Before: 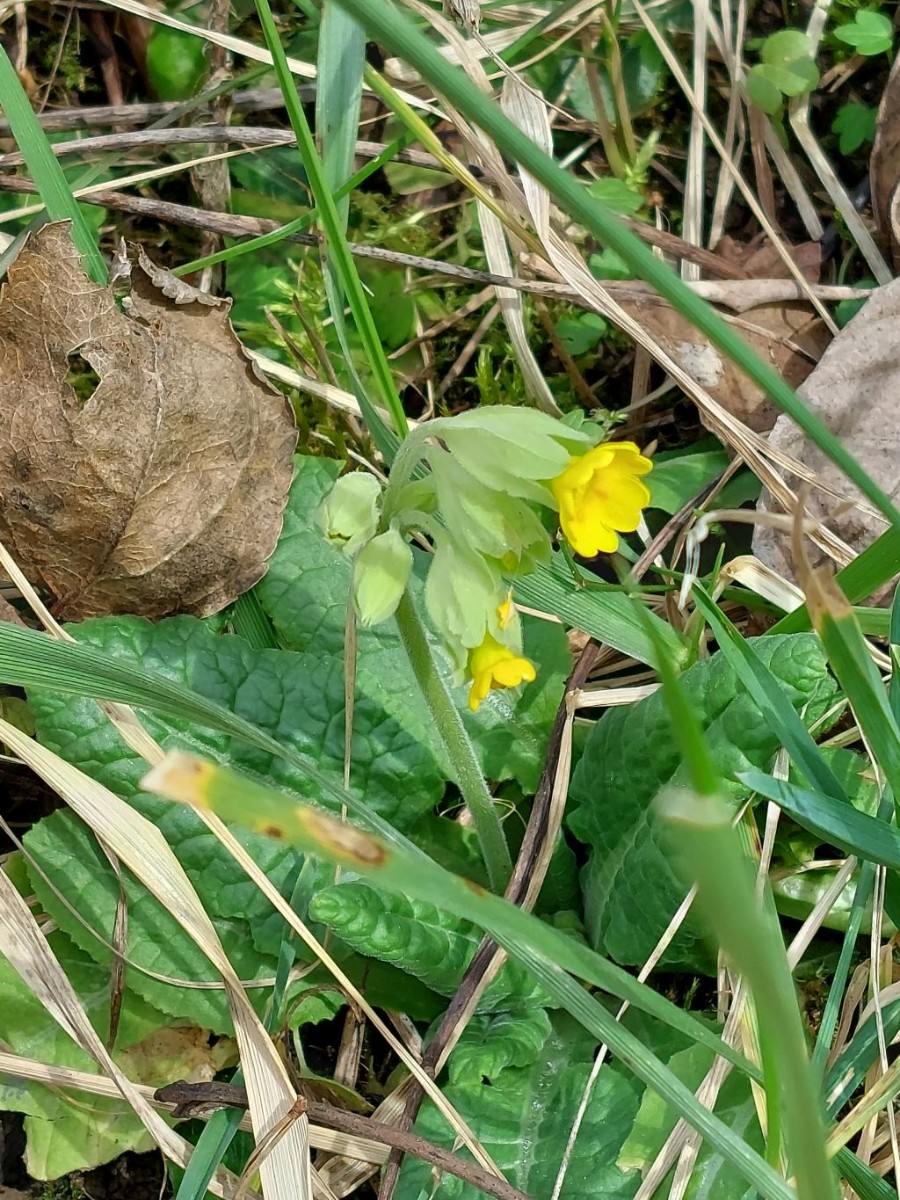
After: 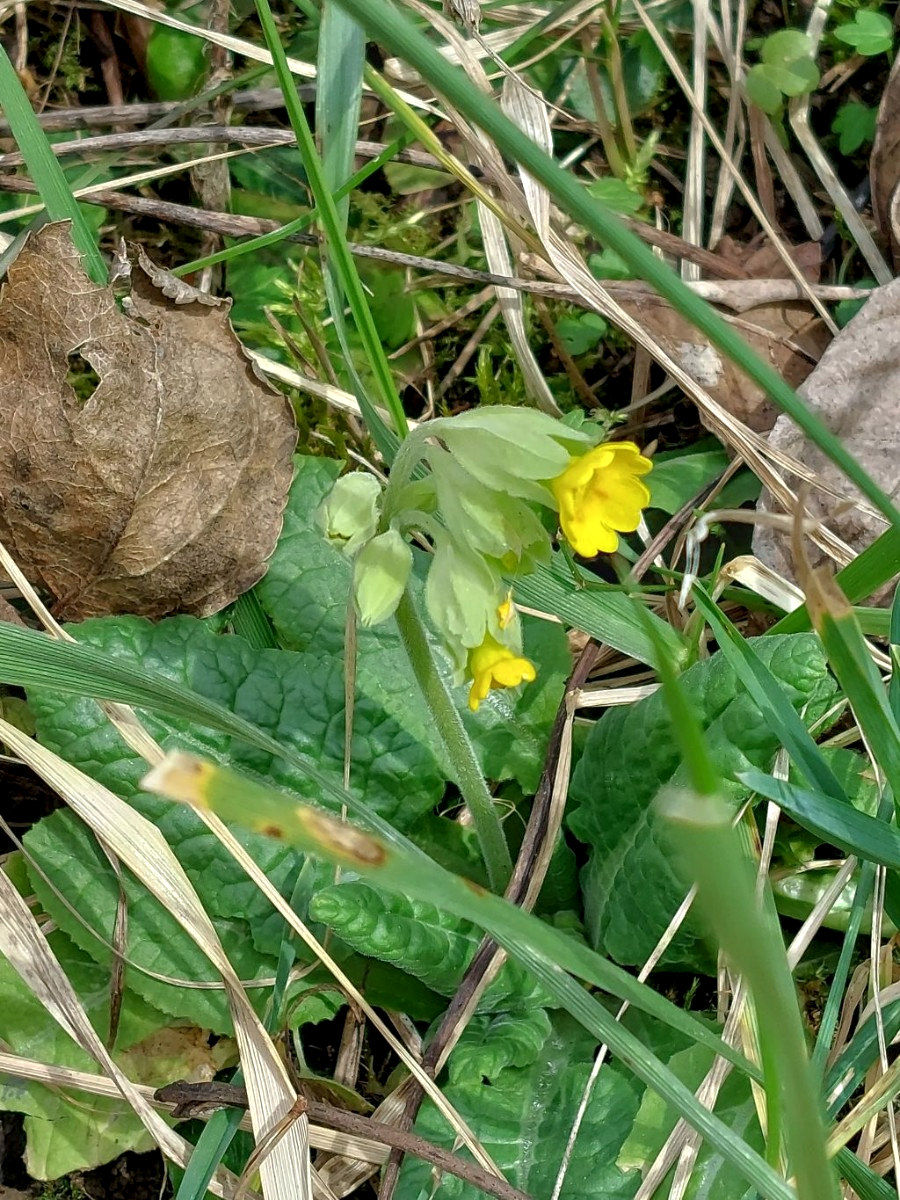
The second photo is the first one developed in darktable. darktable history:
local contrast: highlights 103%, shadows 102%, detail 131%, midtone range 0.2
tone equalizer: -8 EV -0.001 EV, -7 EV 0.001 EV, -6 EV -0.005 EV, -5 EV -0.014 EV, -4 EV -0.062 EV, -3 EV -0.22 EV, -2 EV -0.239 EV, -1 EV 0.102 EV, +0 EV 0.298 EV, edges refinement/feathering 500, mask exposure compensation -1.57 EV, preserve details no
